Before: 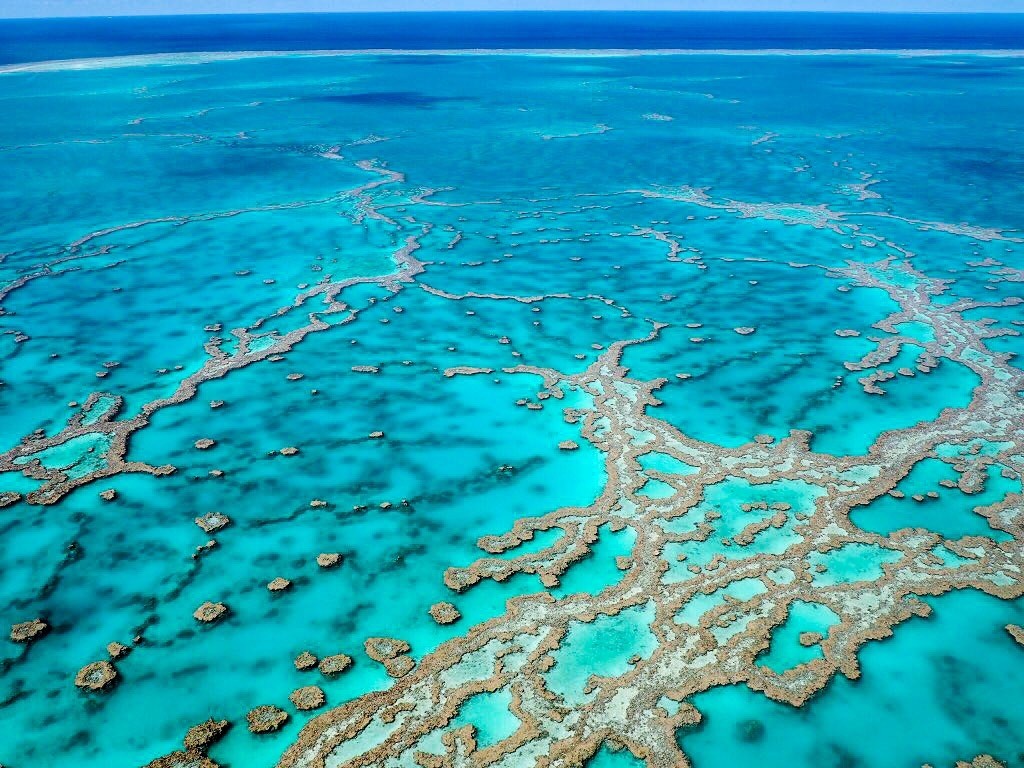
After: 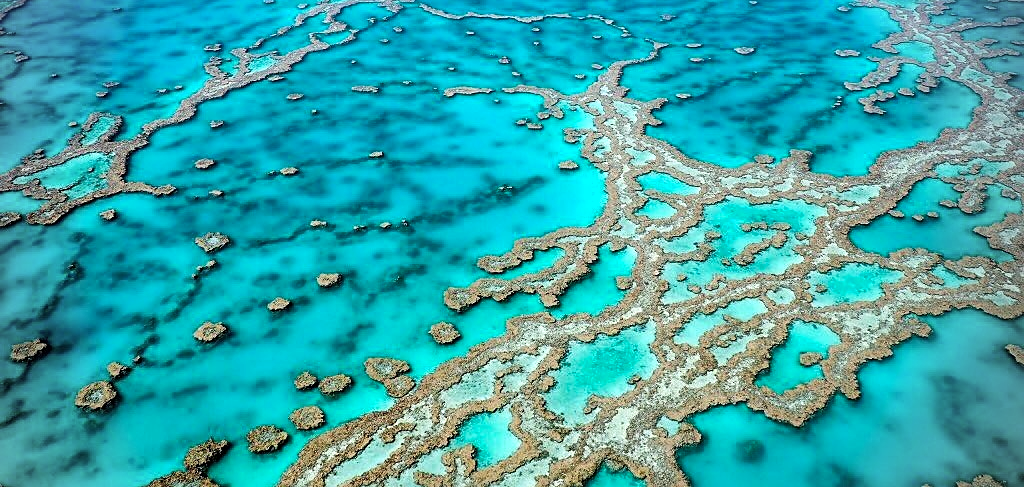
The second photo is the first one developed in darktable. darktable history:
exposure: exposure 0.201 EV, compensate highlight preservation false
sharpen: amount 0.211
vignetting: center (-0.031, -0.039)
tone equalizer: -7 EV 0.126 EV
crop and rotate: top 36.555%
shadows and highlights: shadows 6.54, soften with gaussian
